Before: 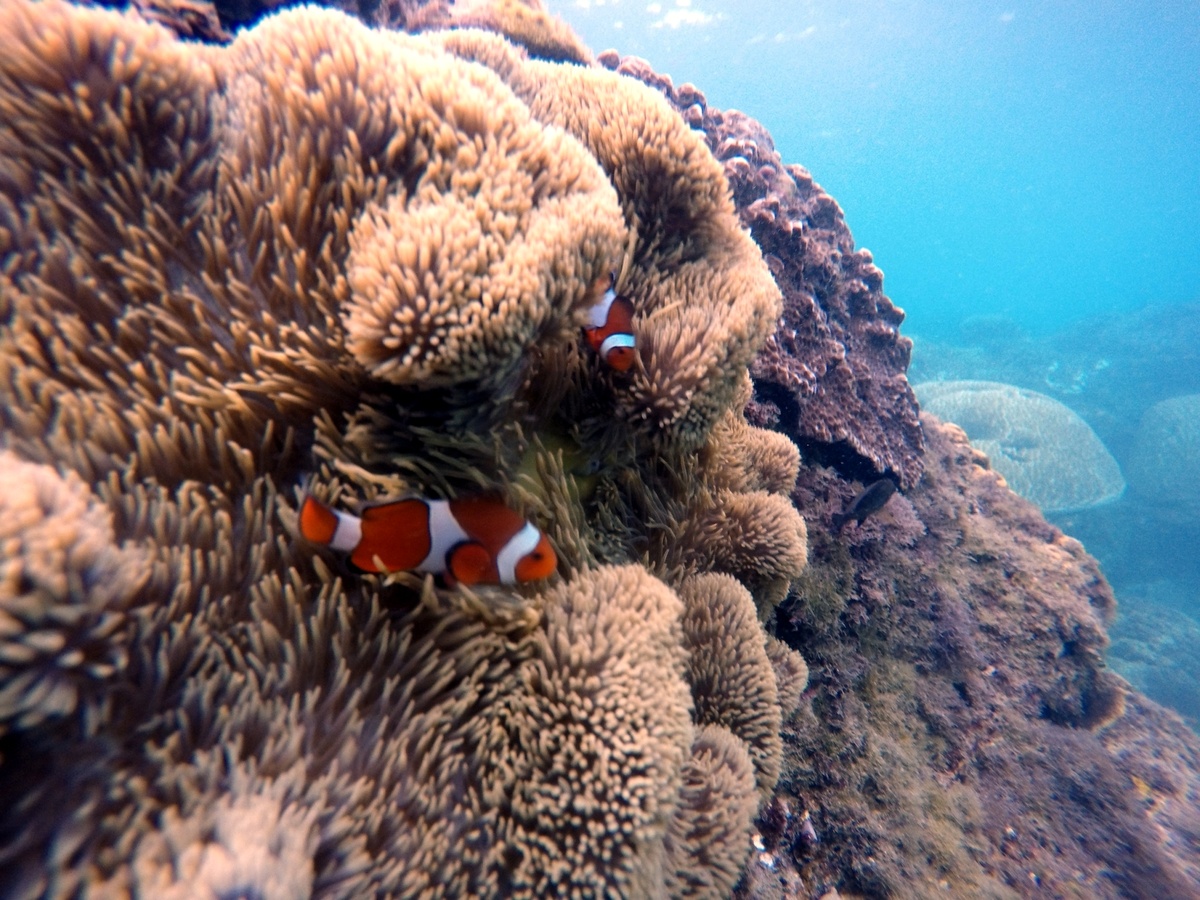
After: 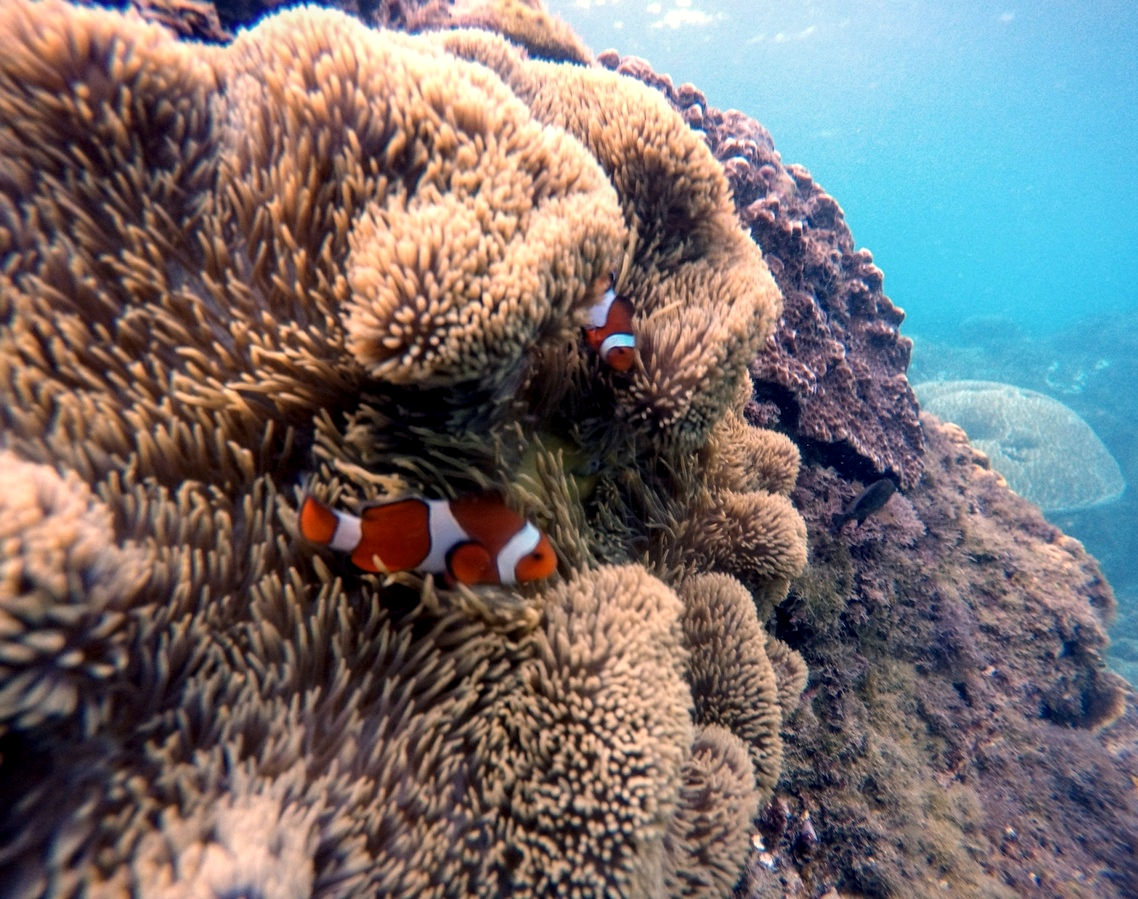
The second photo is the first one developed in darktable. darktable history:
color correction: highlights b* 3
crop and rotate: right 5.167%
local contrast: on, module defaults
